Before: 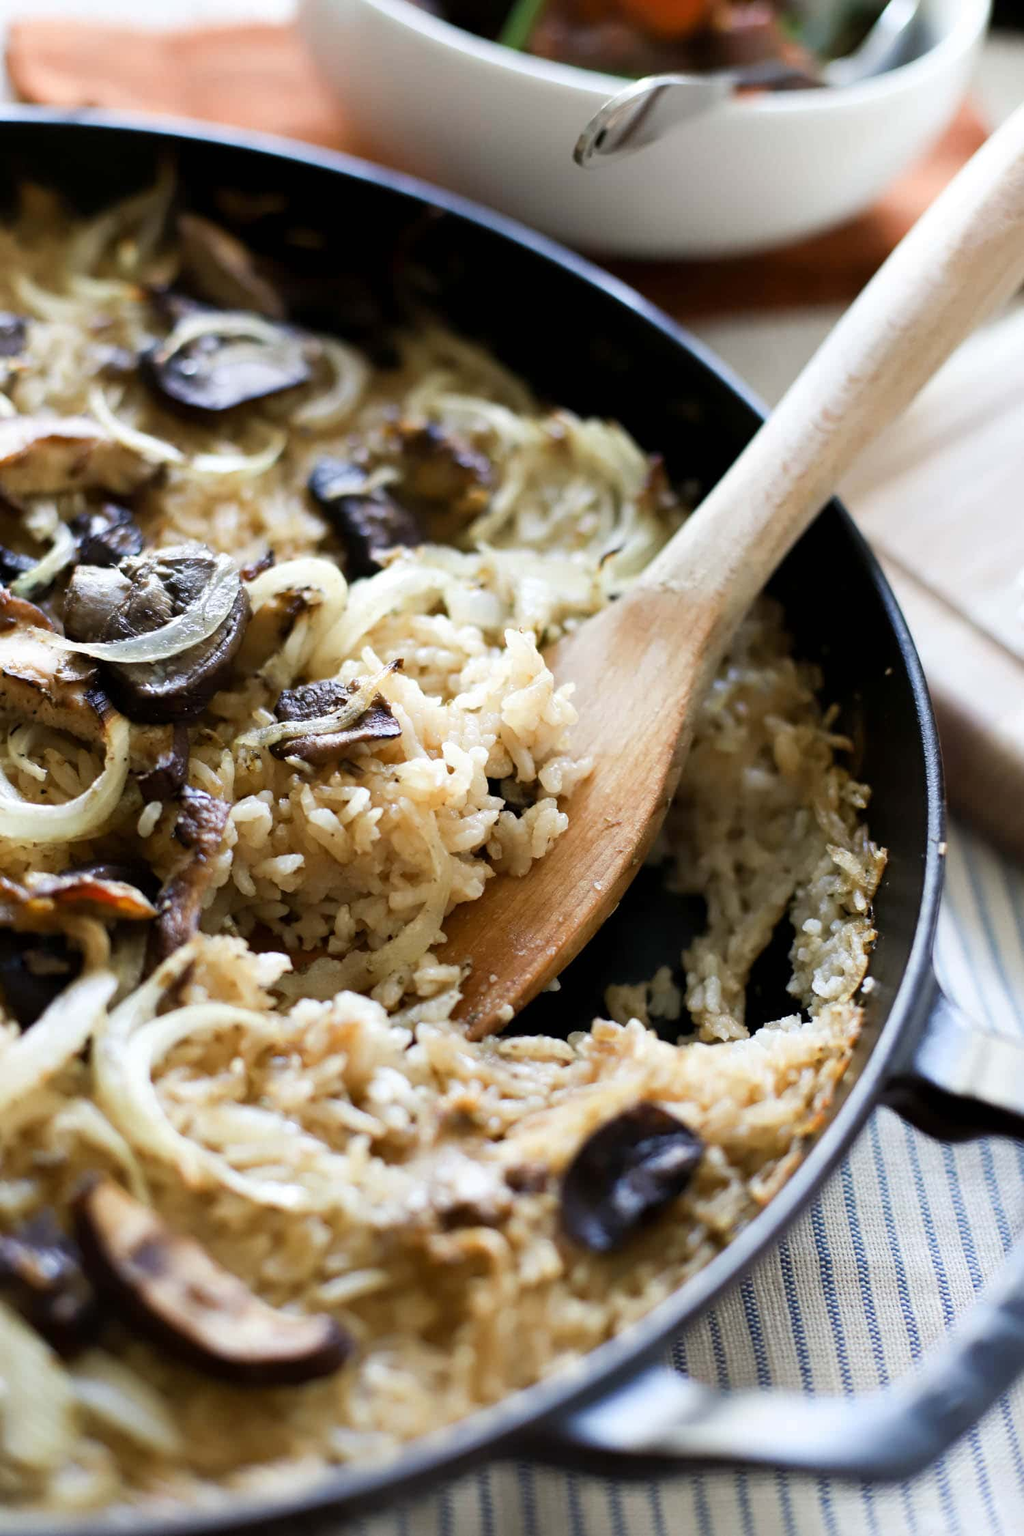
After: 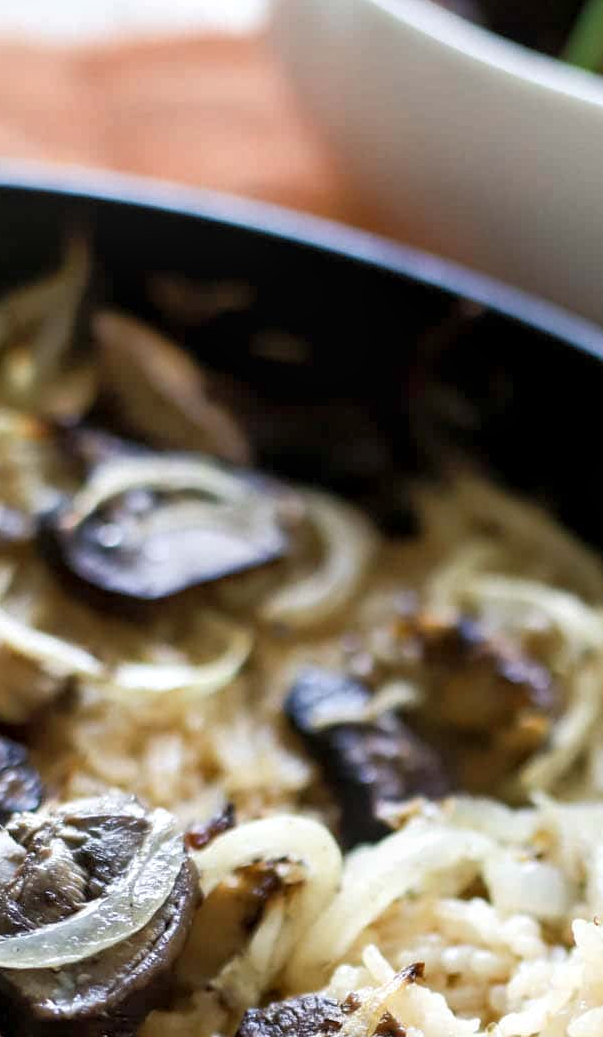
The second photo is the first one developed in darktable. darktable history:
shadows and highlights: shadows 43.35, highlights 7.45, shadows color adjustment 98.02%, highlights color adjustment 59.49%
local contrast: on, module defaults
crop and rotate: left 11.194%, top 0.102%, right 48.547%, bottom 53.803%
